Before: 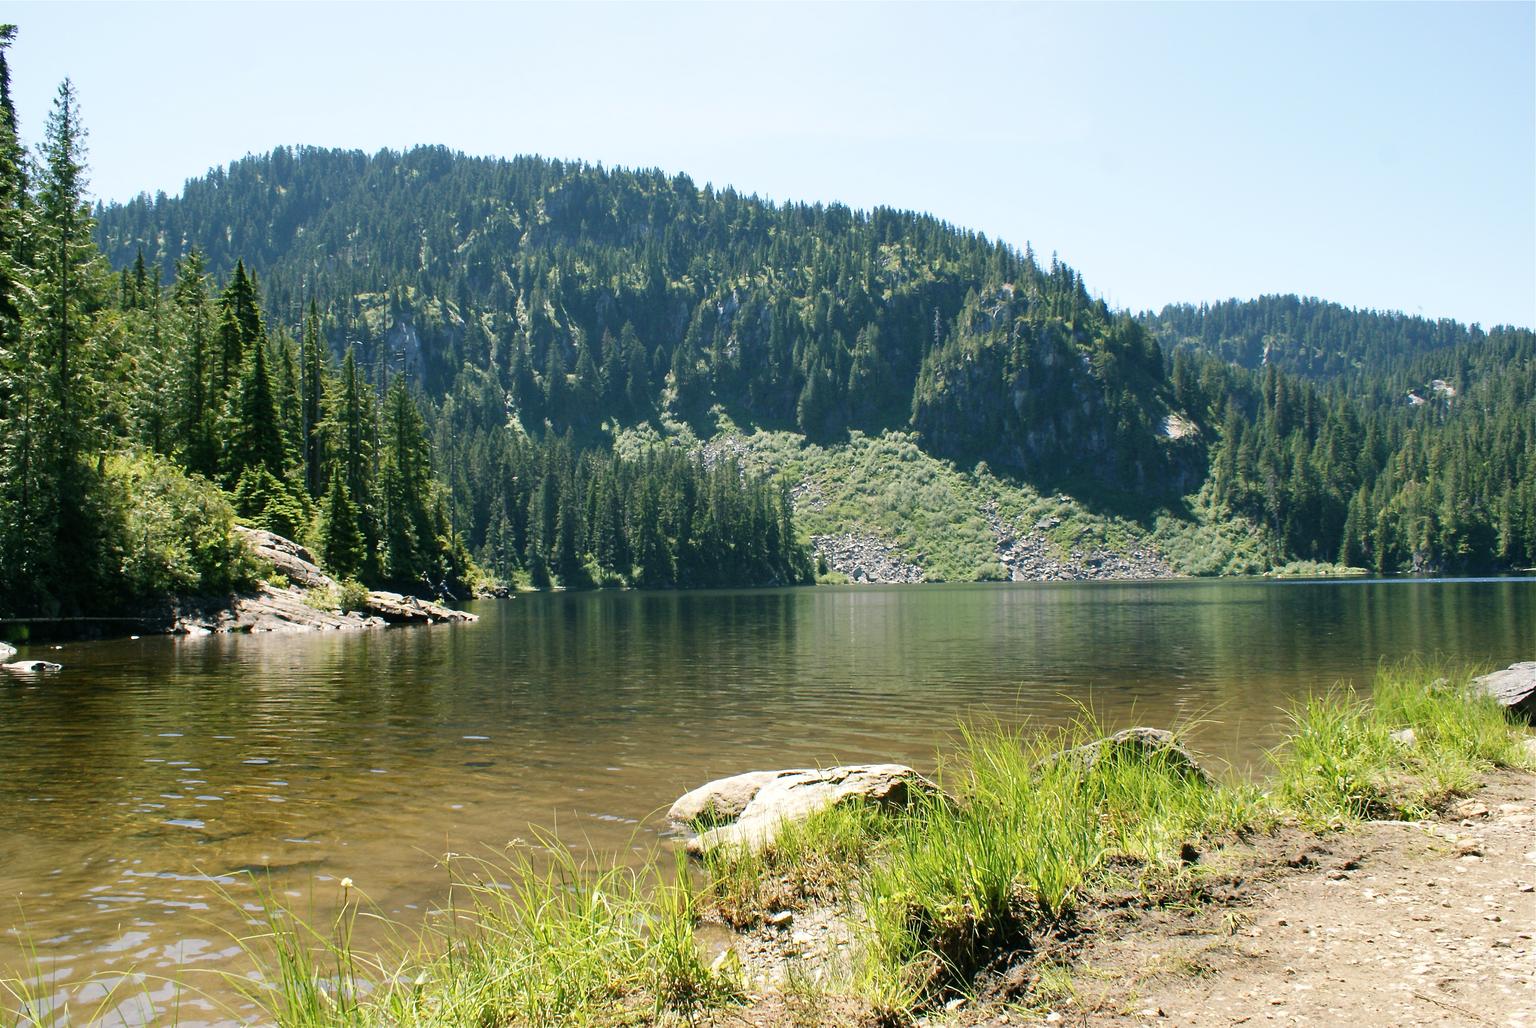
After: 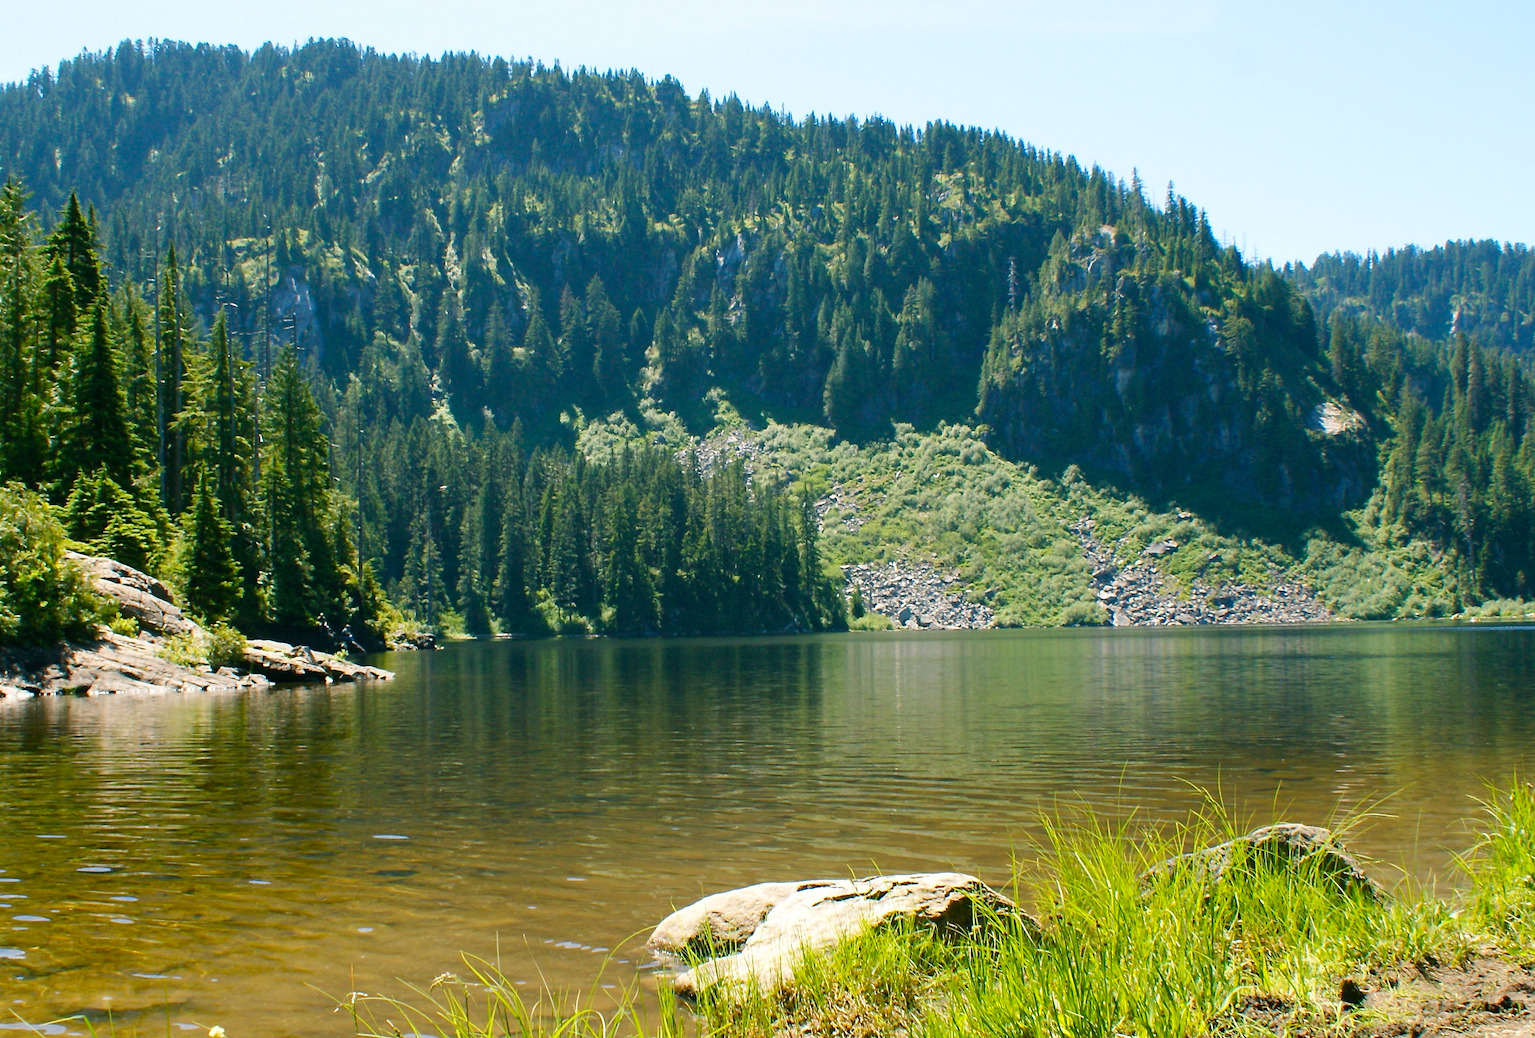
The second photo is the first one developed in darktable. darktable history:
exposure: compensate highlight preservation false
crop and rotate: left 12.163%, top 11.345%, right 13.595%, bottom 13.639%
color balance rgb: linear chroma grading › global chroma 12.951%, perceptual saturation grading › global saturation 1.731%, perceptual saturation grading › highlights -2.594%, perceptual saturation grading › mid-tones 3.622%, perceptual saturation grading › shadows 7.135%, global vibrance 28.341%
